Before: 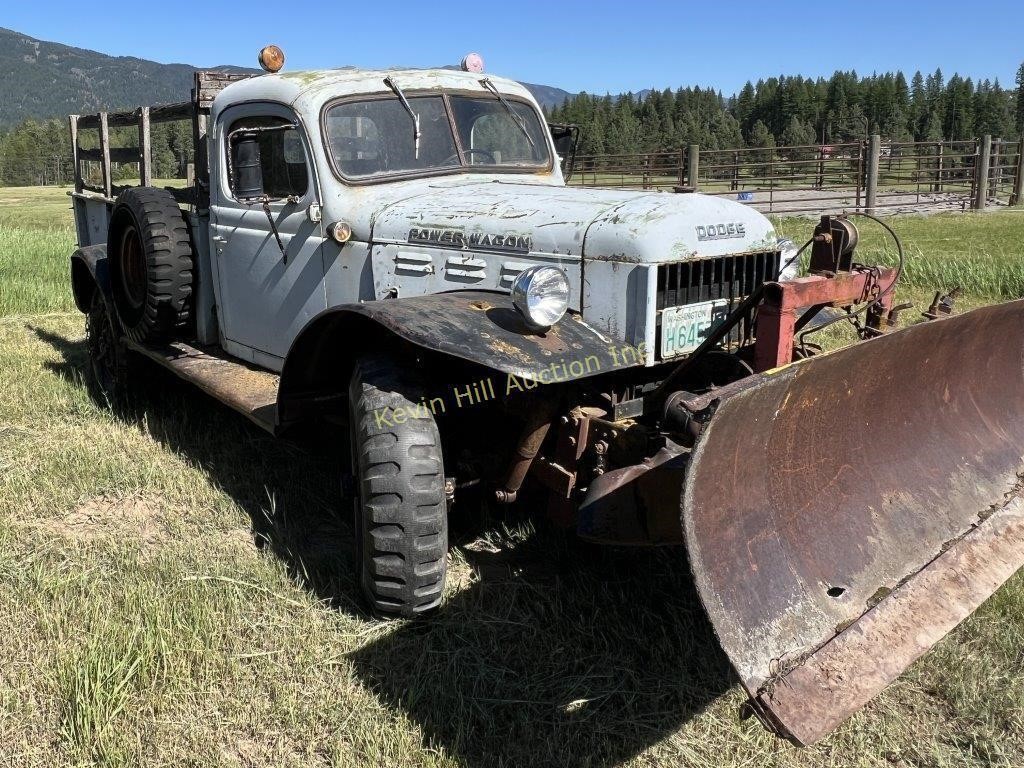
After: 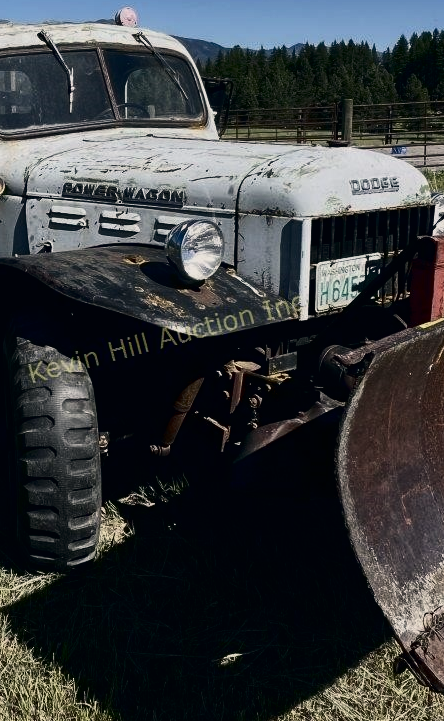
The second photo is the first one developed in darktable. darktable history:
contrast brightness saturation: contrast 0.236, brightness -0.238, saturation 0.14
color correction: highlights a* 2.74, highlights b* 5.02, shadows a* -2.73, shadows b* -4.84, saturation 0.8
crop: left 33.88%, top 6.02%, right 22.728%
exposure: exposure -0.432 EV, compensate highlight preservation false
